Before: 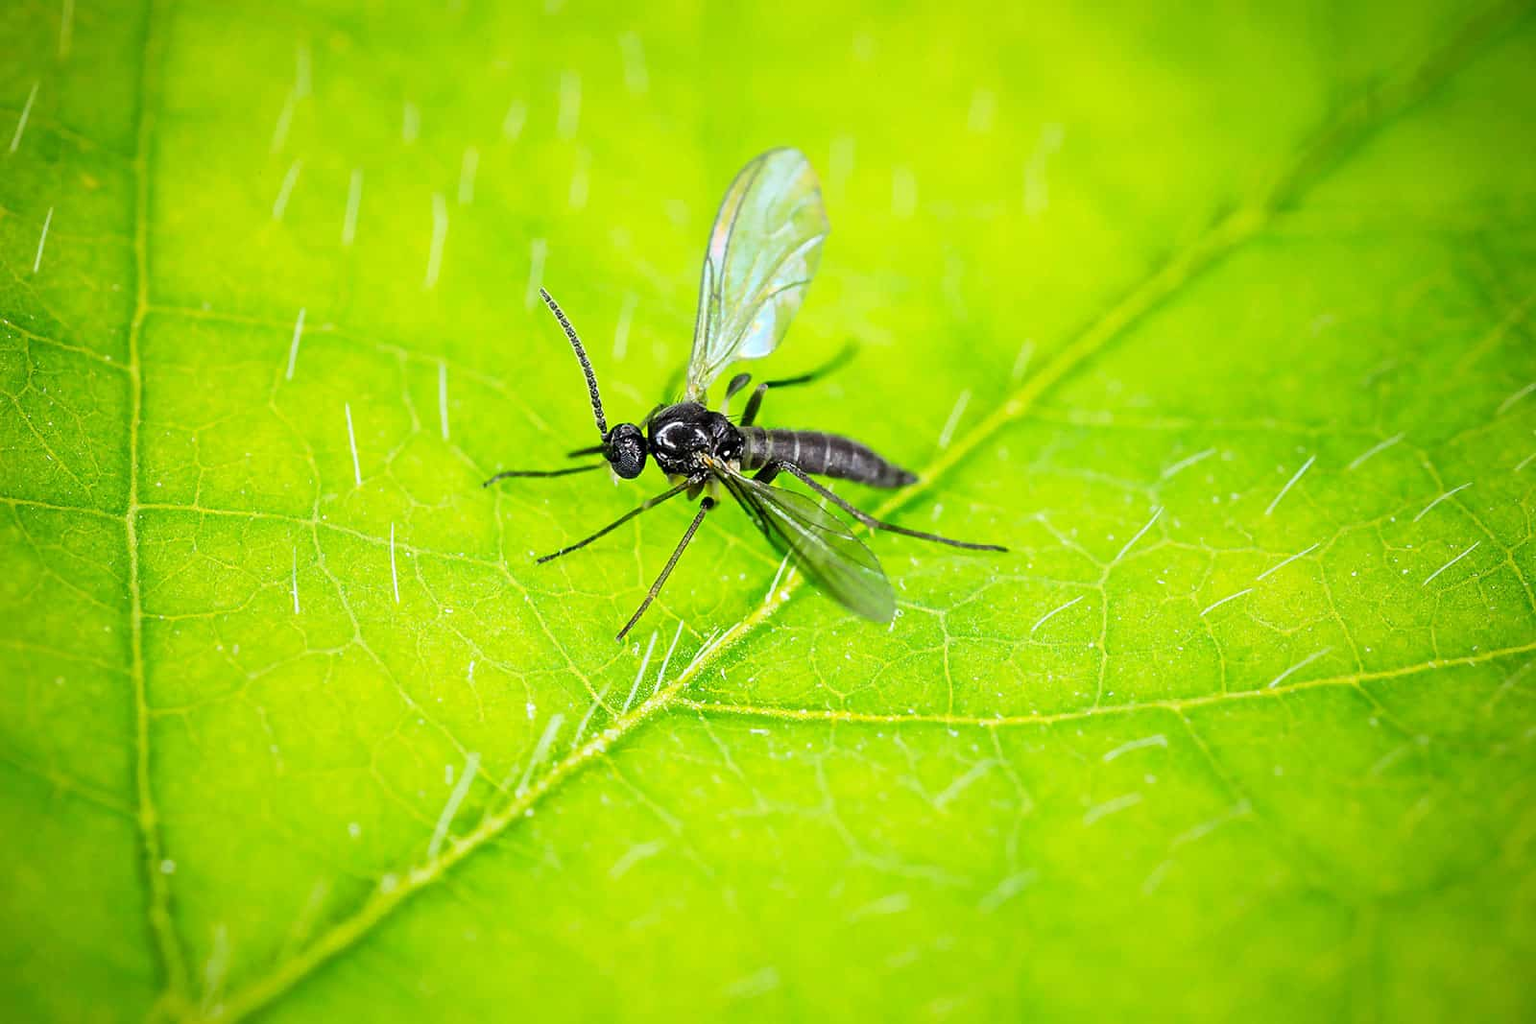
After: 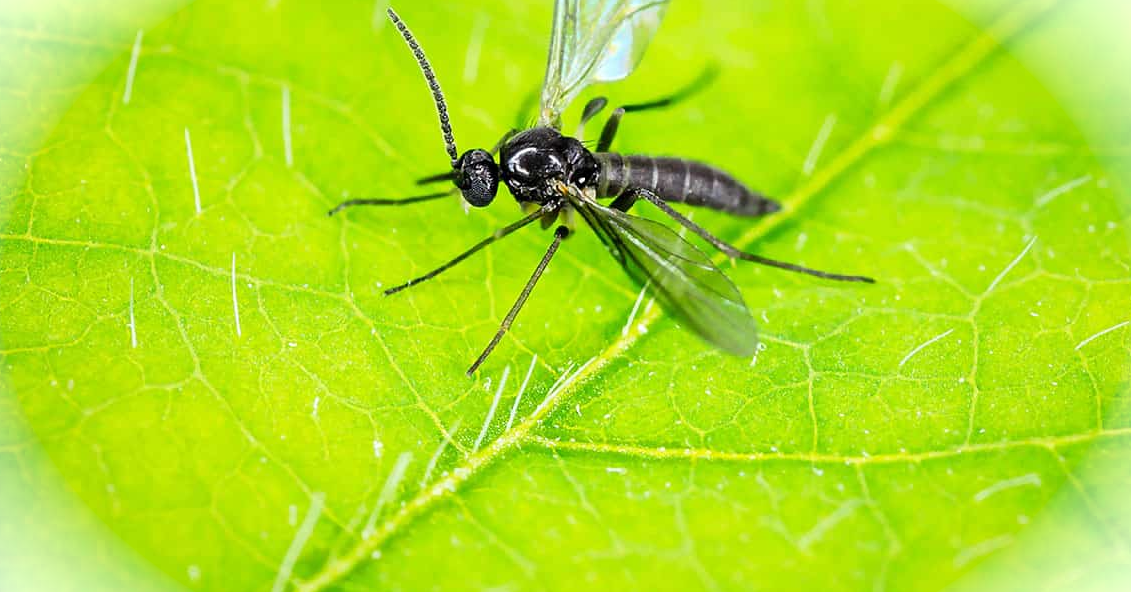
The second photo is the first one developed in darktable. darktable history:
crop: left 10.96%, top 27.414%, right 18.298%, bottom 17.062%
tone equalizer: on, module defaults
vignetting: fall-off start 99.87%, brightness 0.998, saturation -0.492, width/height ratio 1.308
